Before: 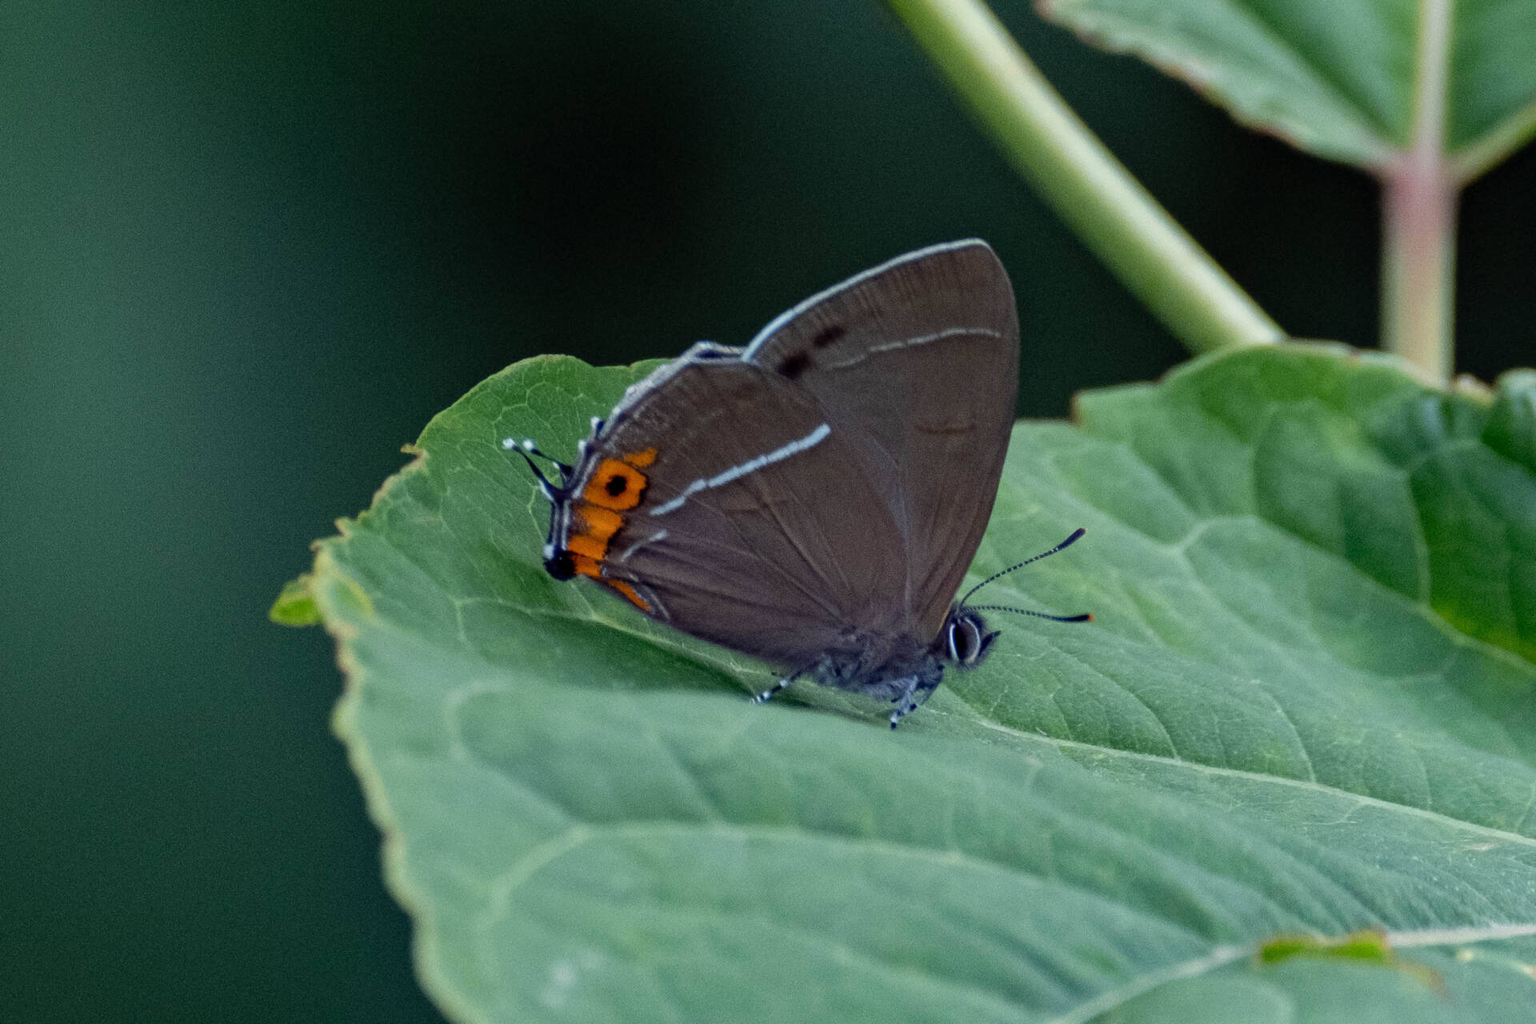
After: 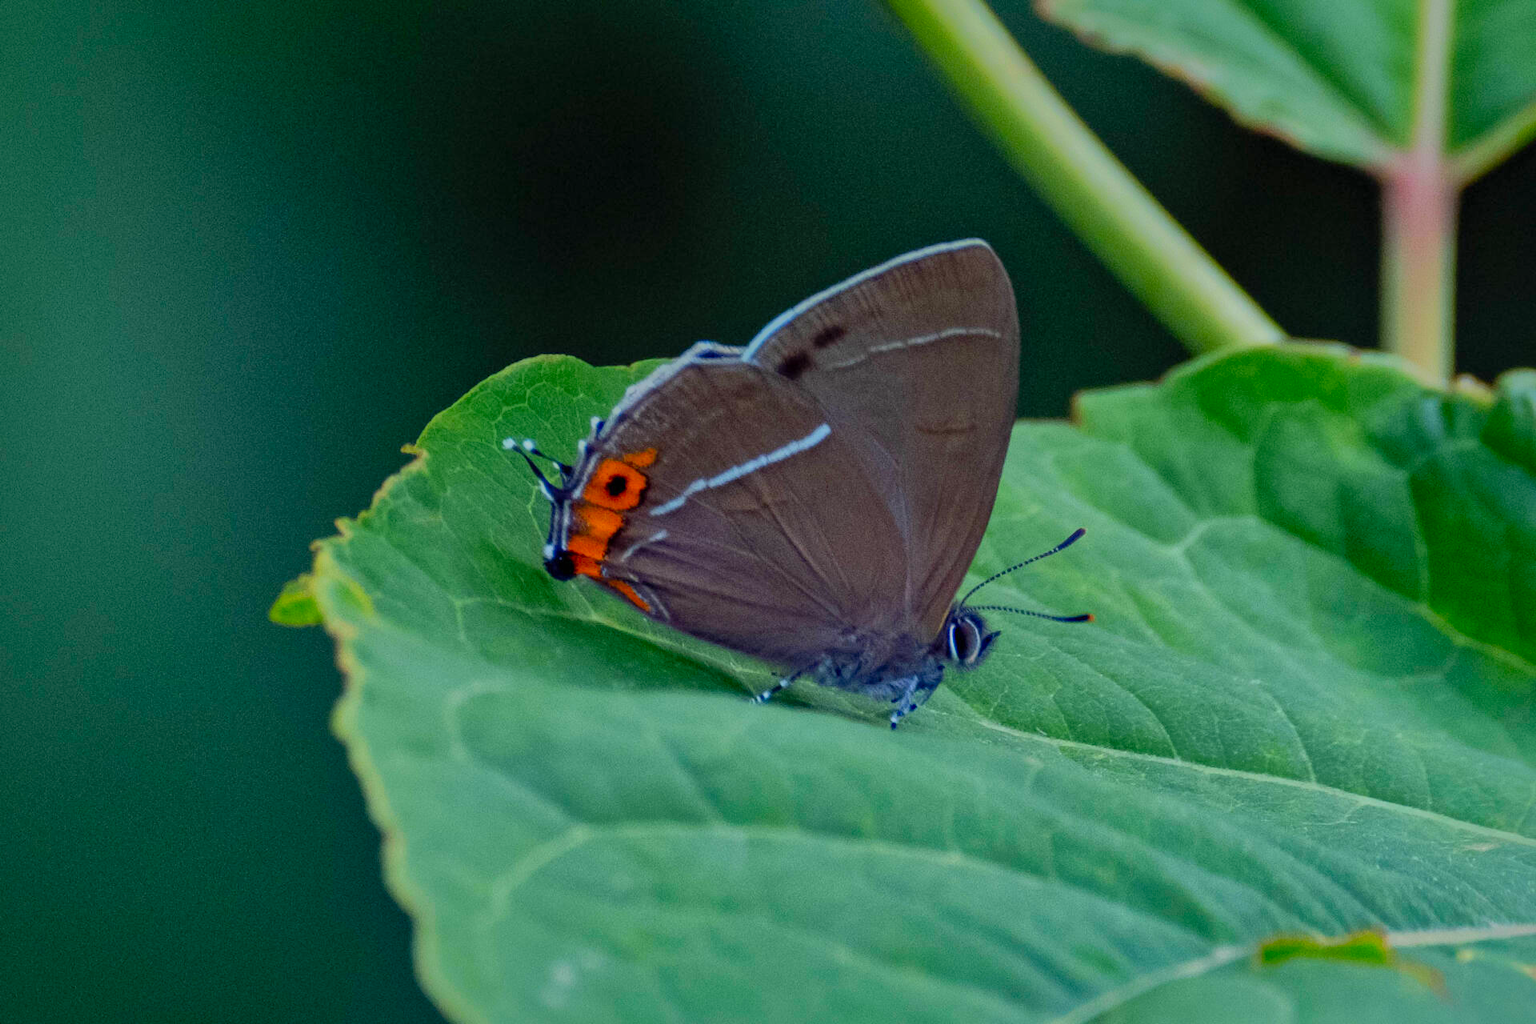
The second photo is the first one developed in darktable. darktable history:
shadows and highlights: shadows 38.34, highlights -75.8
contrast brightness saturation: saturation 0.519
